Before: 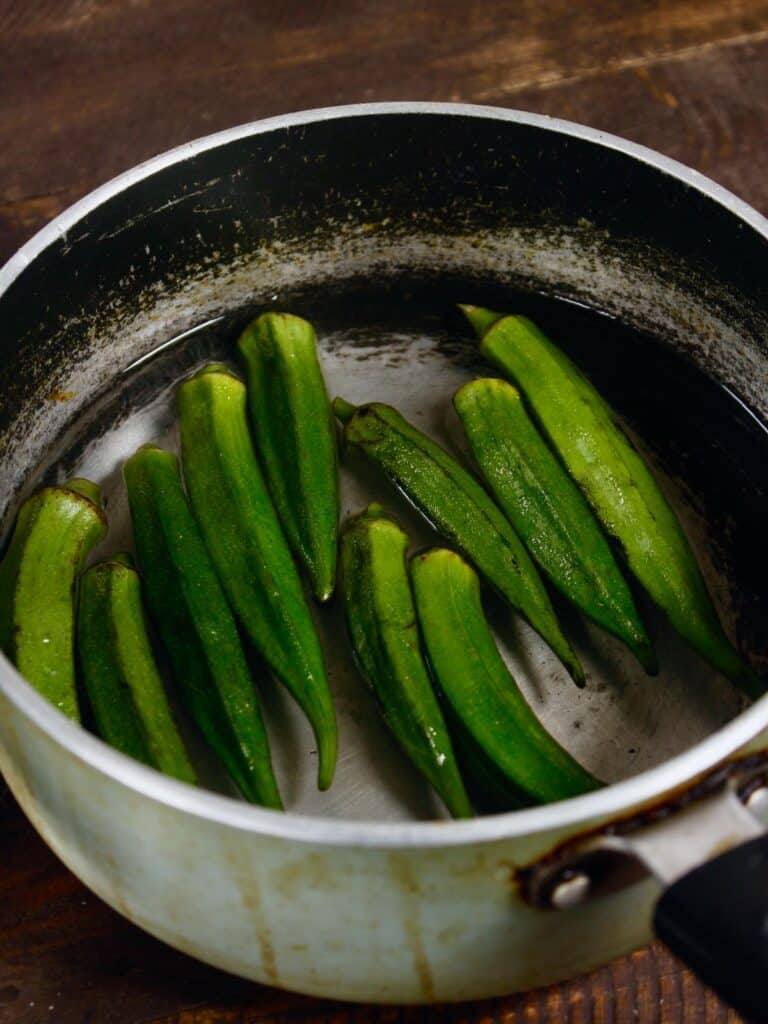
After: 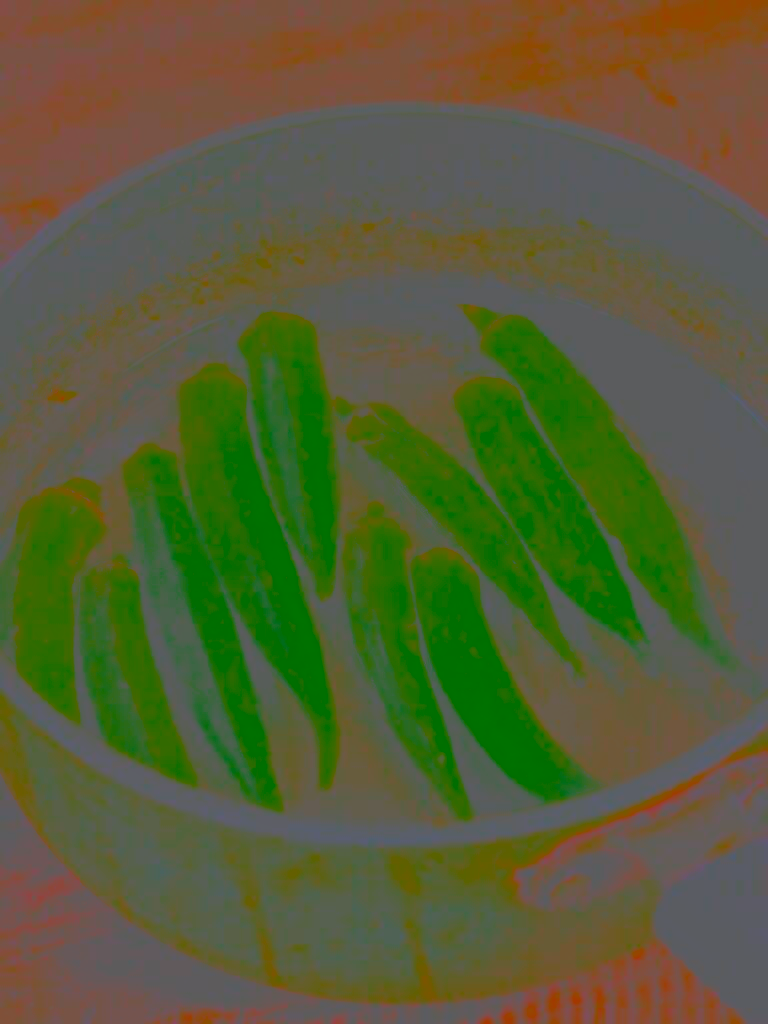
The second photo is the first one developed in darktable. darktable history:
contrast brightness saturation: contrast -0.986, brightness -0.167, saturation 0.758
tone equalizer: edges refinement/feathering 500, mask exposure compensation -1.57 EV, preserve details no
sharpen: on, module defaults
